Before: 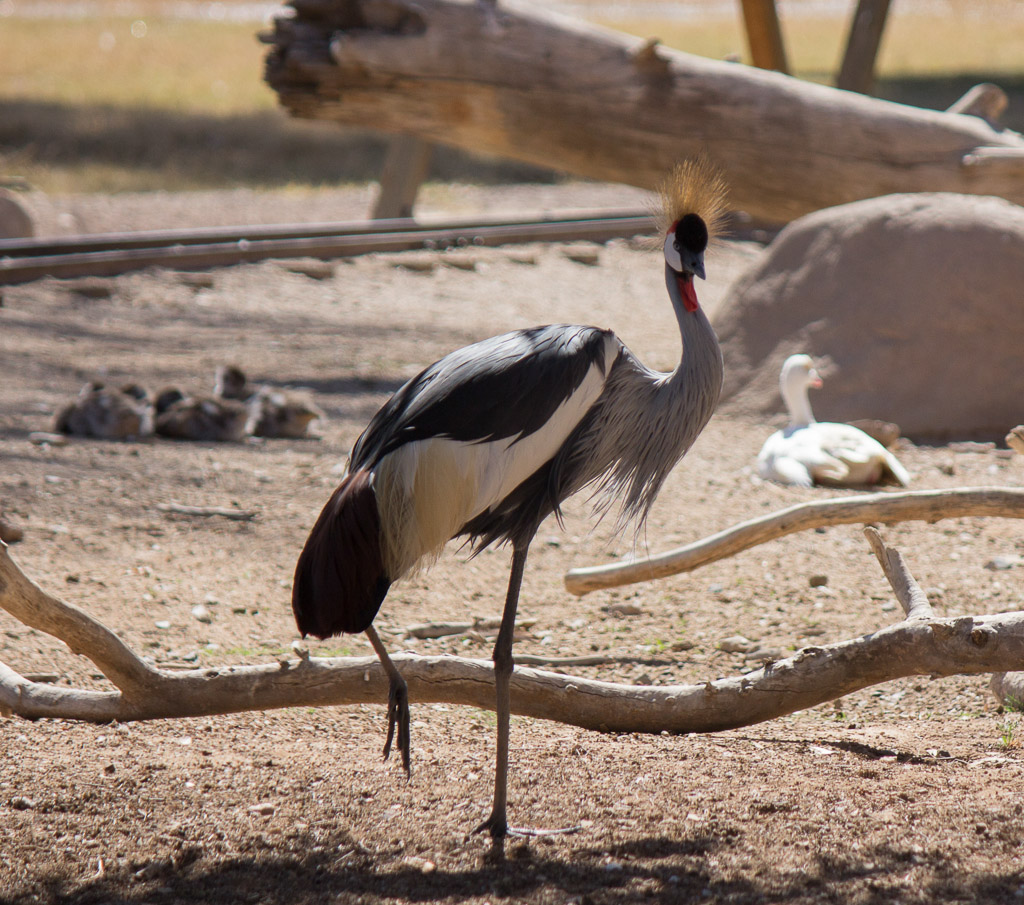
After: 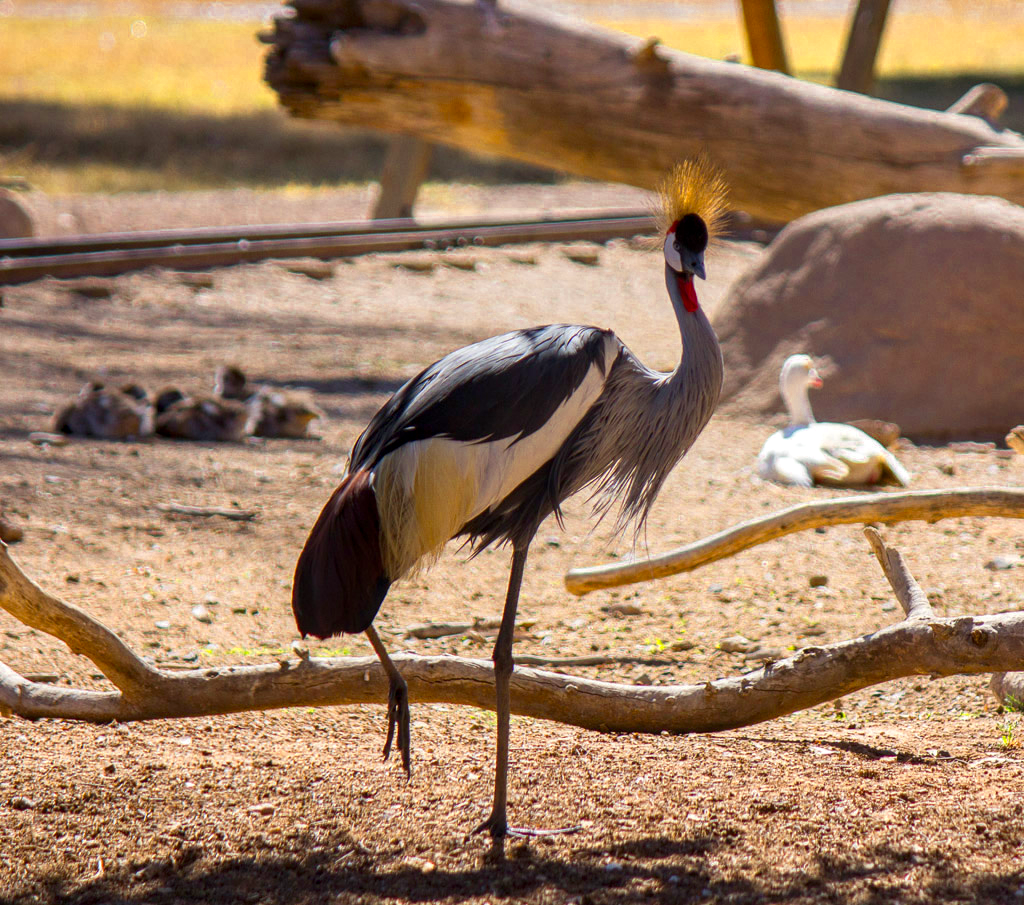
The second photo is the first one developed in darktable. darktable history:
local contrast: detail 130%
color balance rgb: linear chroma grading › global chroma 15%, perceptual saturation grading › global saturation 30%
color zones: curves: ch0 [(0.004, 0.305) (0.261, 0.623) (0.389, 0.399) (0.708, 0.571) (0.947, 0.34)]; ch1 [(0.025, 0.645) (0.229, 0.584) (0.326, 0.551) (0.484, 0.262) (0.757, 0.643)]
